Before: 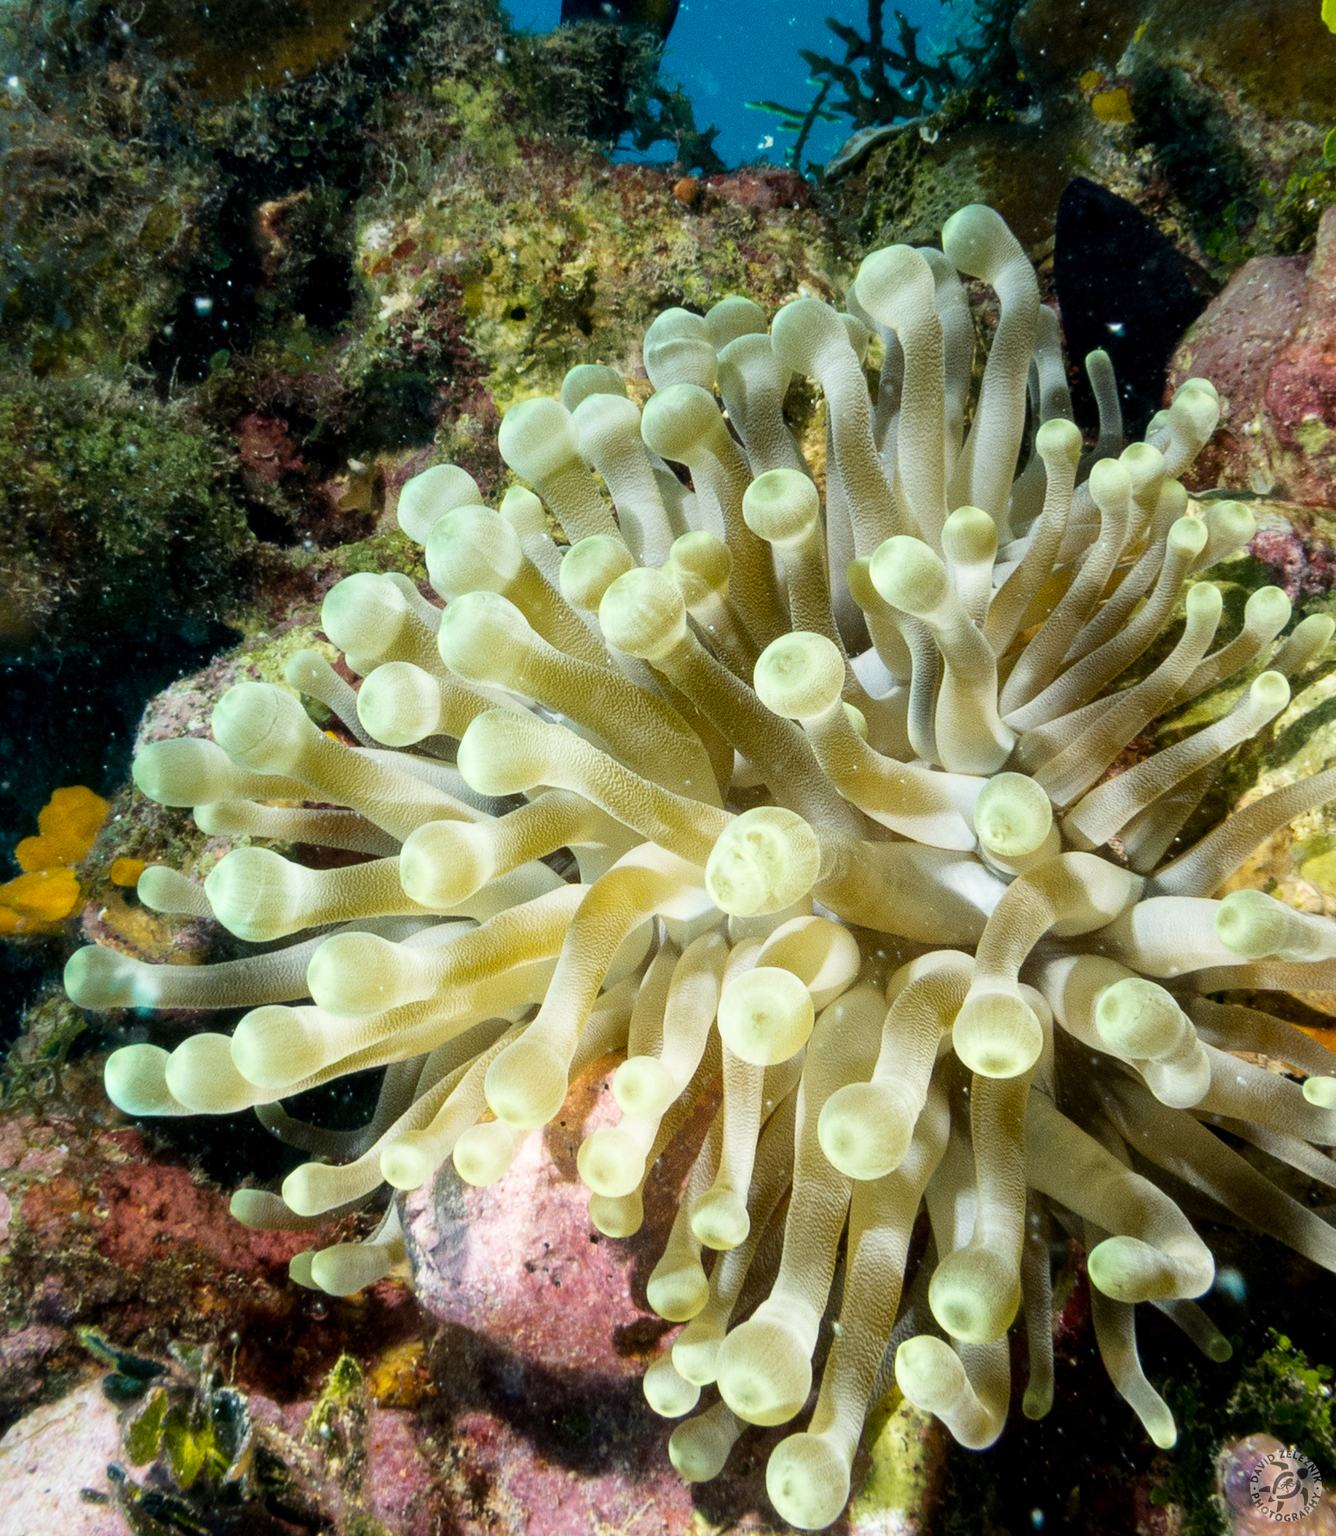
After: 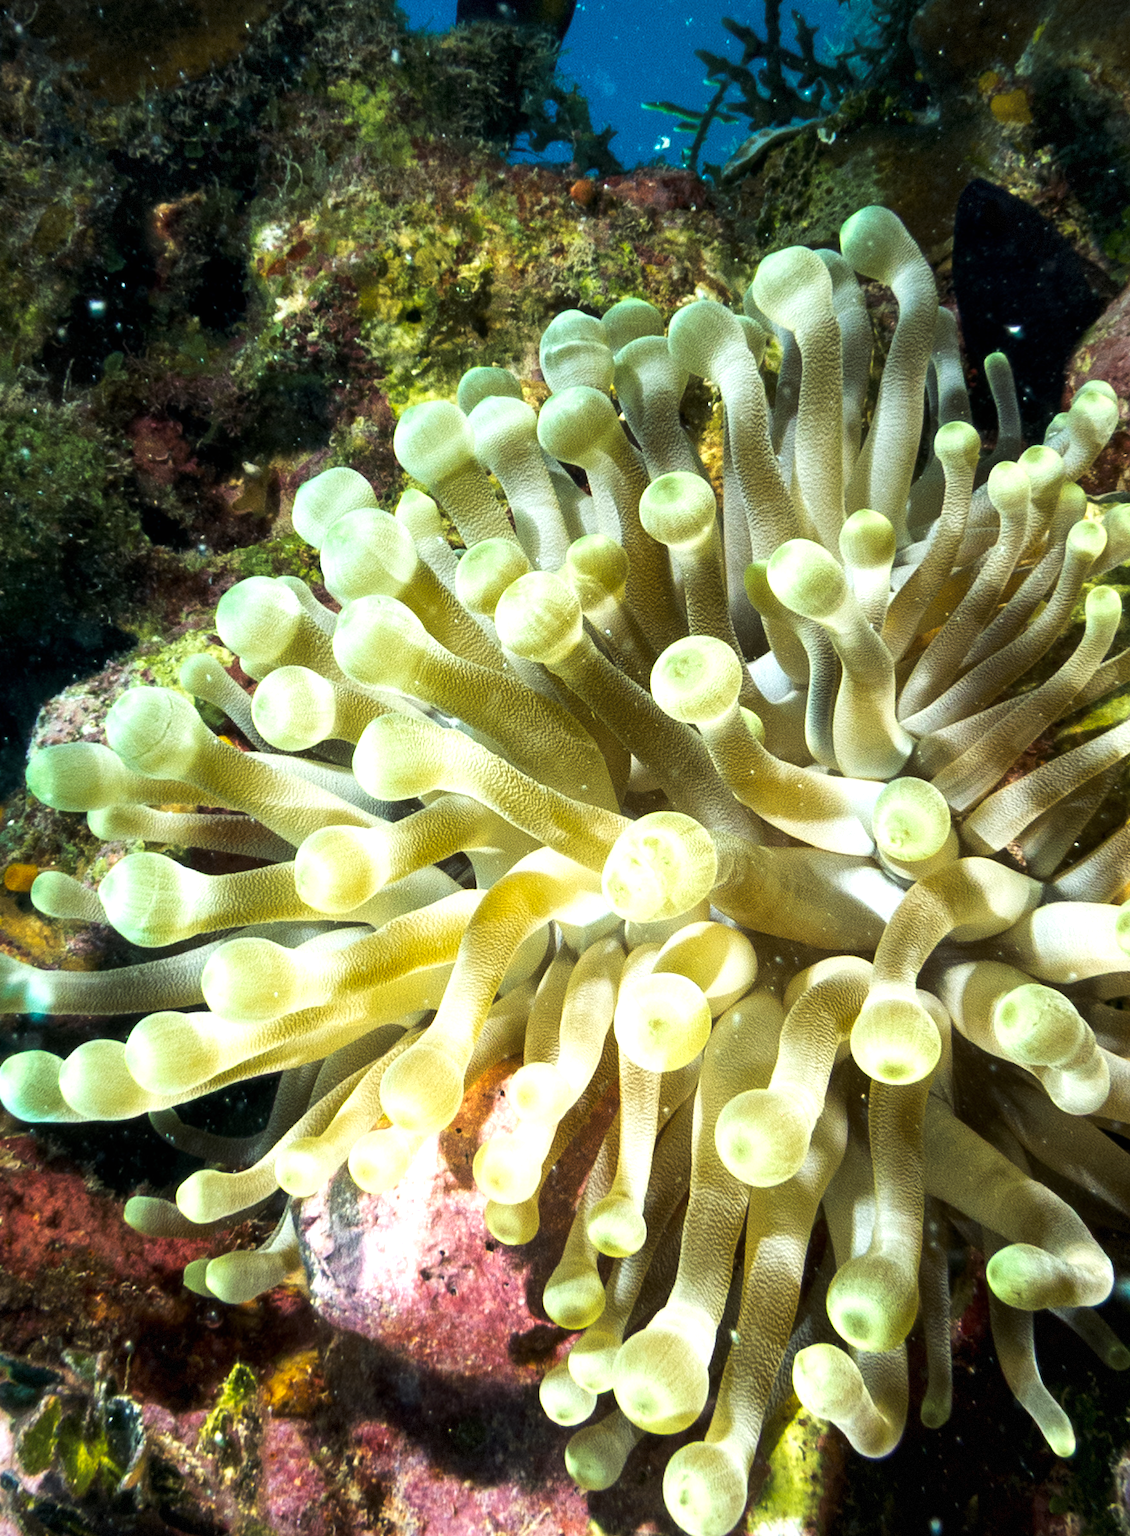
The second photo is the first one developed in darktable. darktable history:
vignetting: fall-off start 97.28%, fall-off radius 79%, brightness -0.462, saturation -0.3, width/height ratio 1.114, dithering 8-bit output, unbound false
crop: left 8.026%, right 7.374%
exposure: black level correction 0, exposure 0.5 EV, compensate highlight preservation false
tone curve: curves: ch0 [(0, 0) (0.536, 0.402) (1, 1)], preserve colors none
